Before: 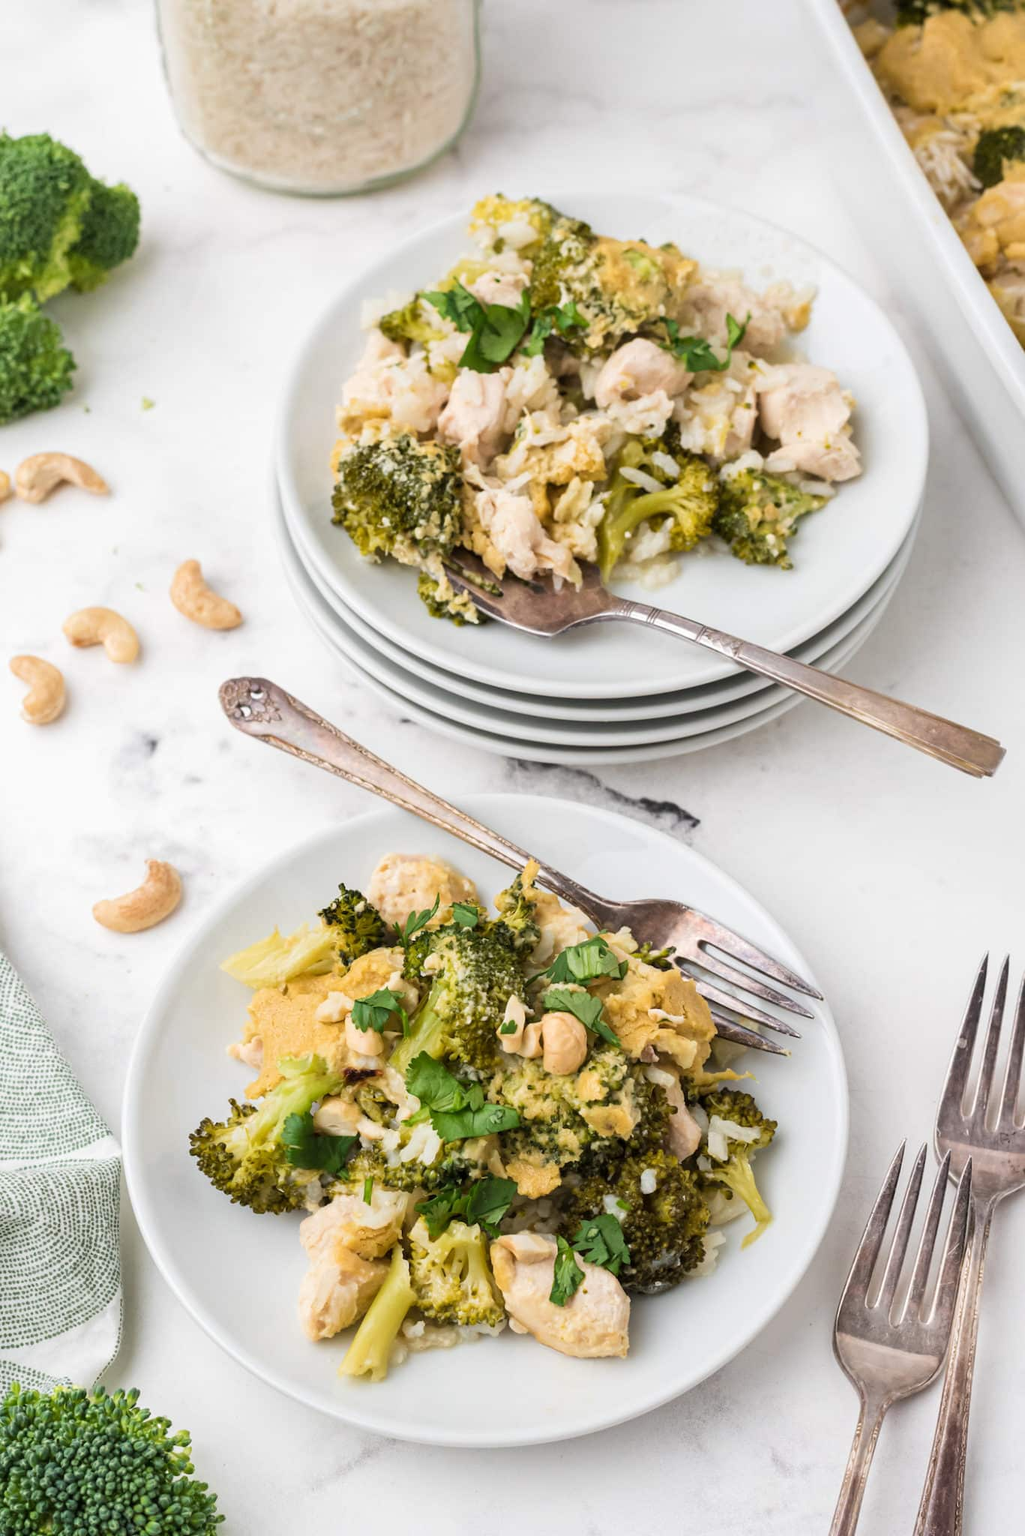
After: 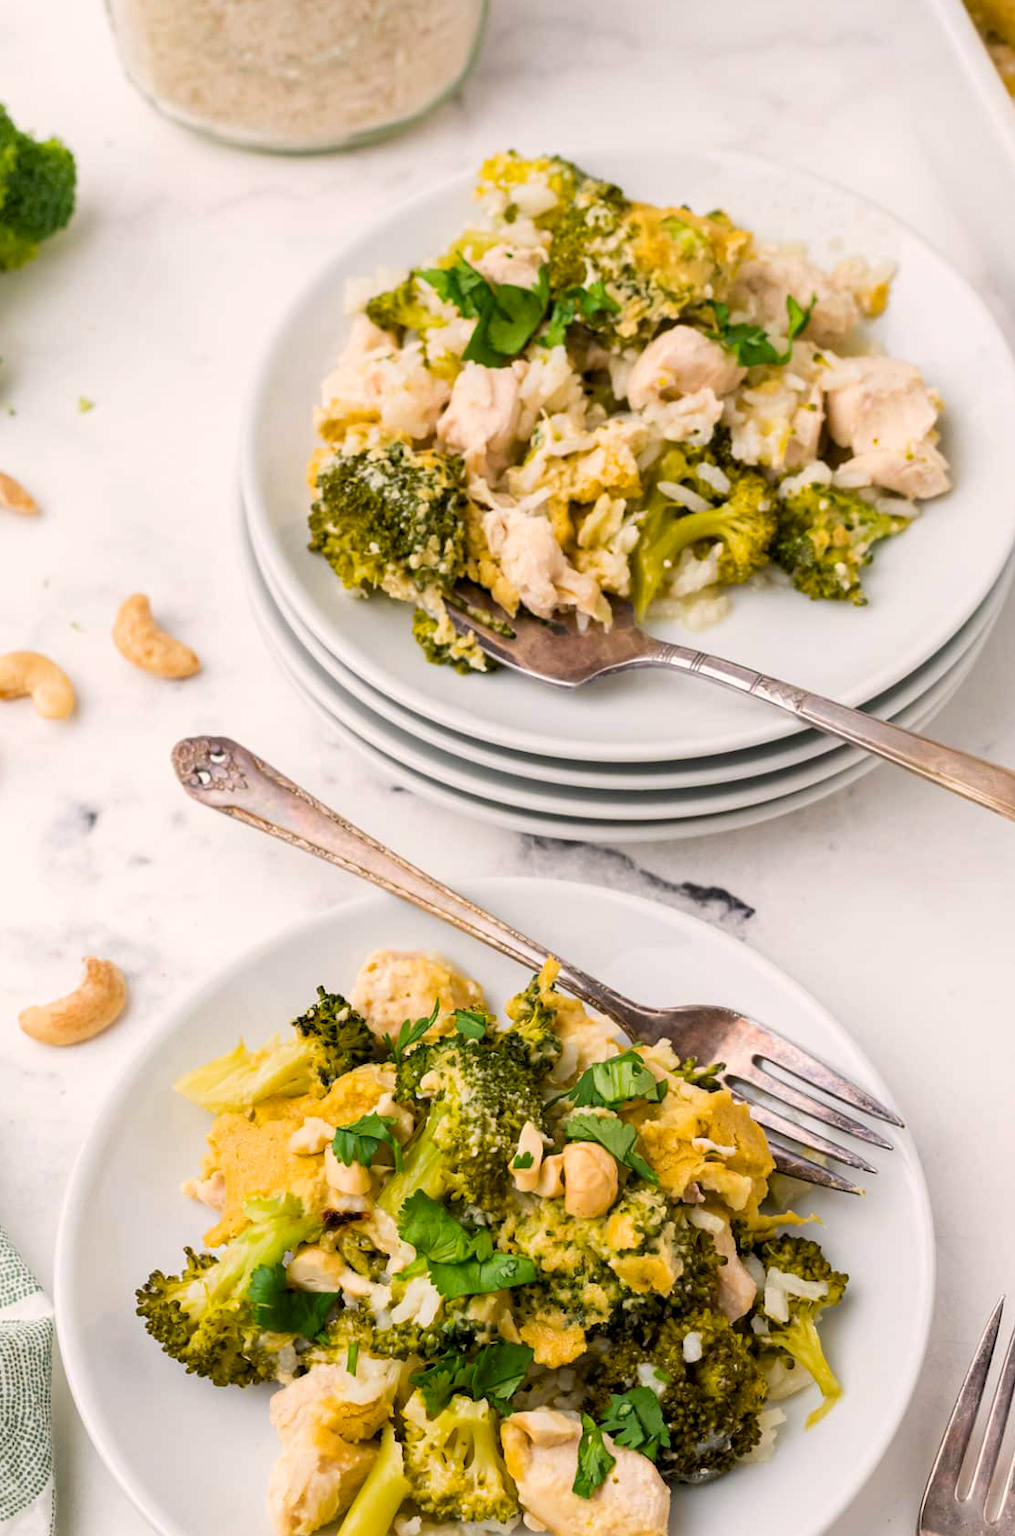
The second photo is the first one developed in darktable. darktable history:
color balance rgb: highlights gain › chroma 1.409%, highlights gain › hue 51.15°, global offset › luminance -0.5%, perceptual saturation grading › global saturation 25.905%
crop and rotate: left 7.604%, top 4.562%, right 10.626%, bottom 12.917%
